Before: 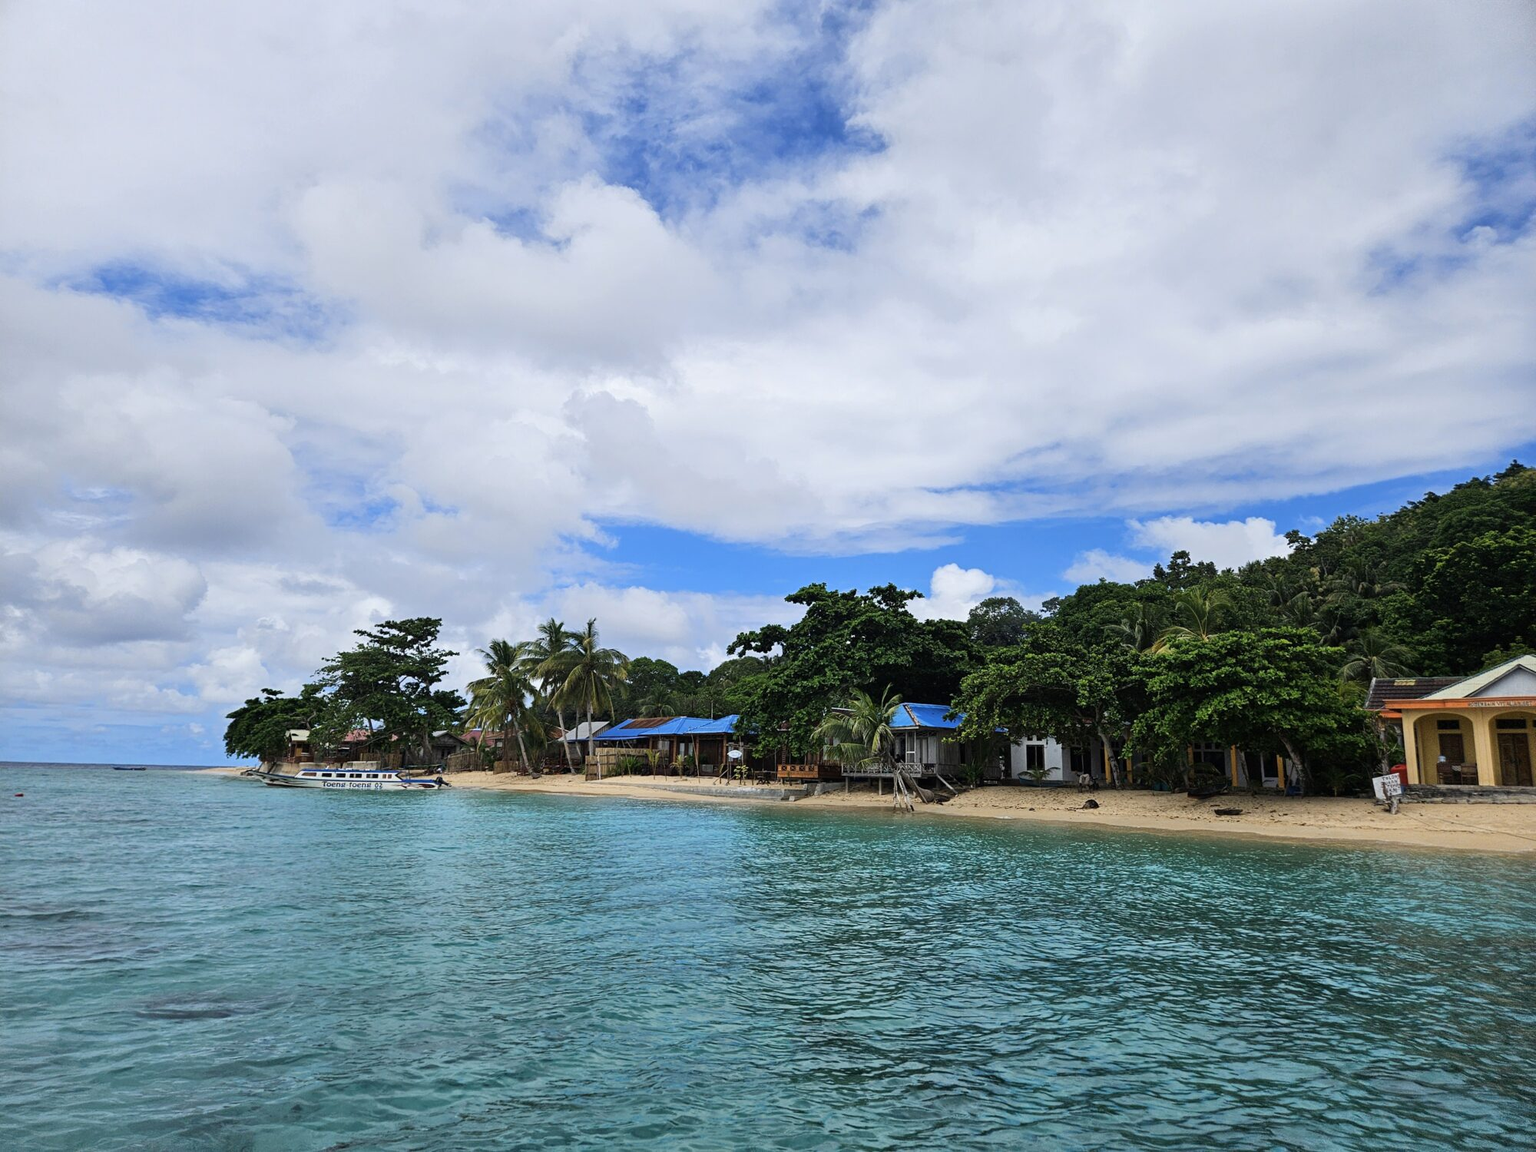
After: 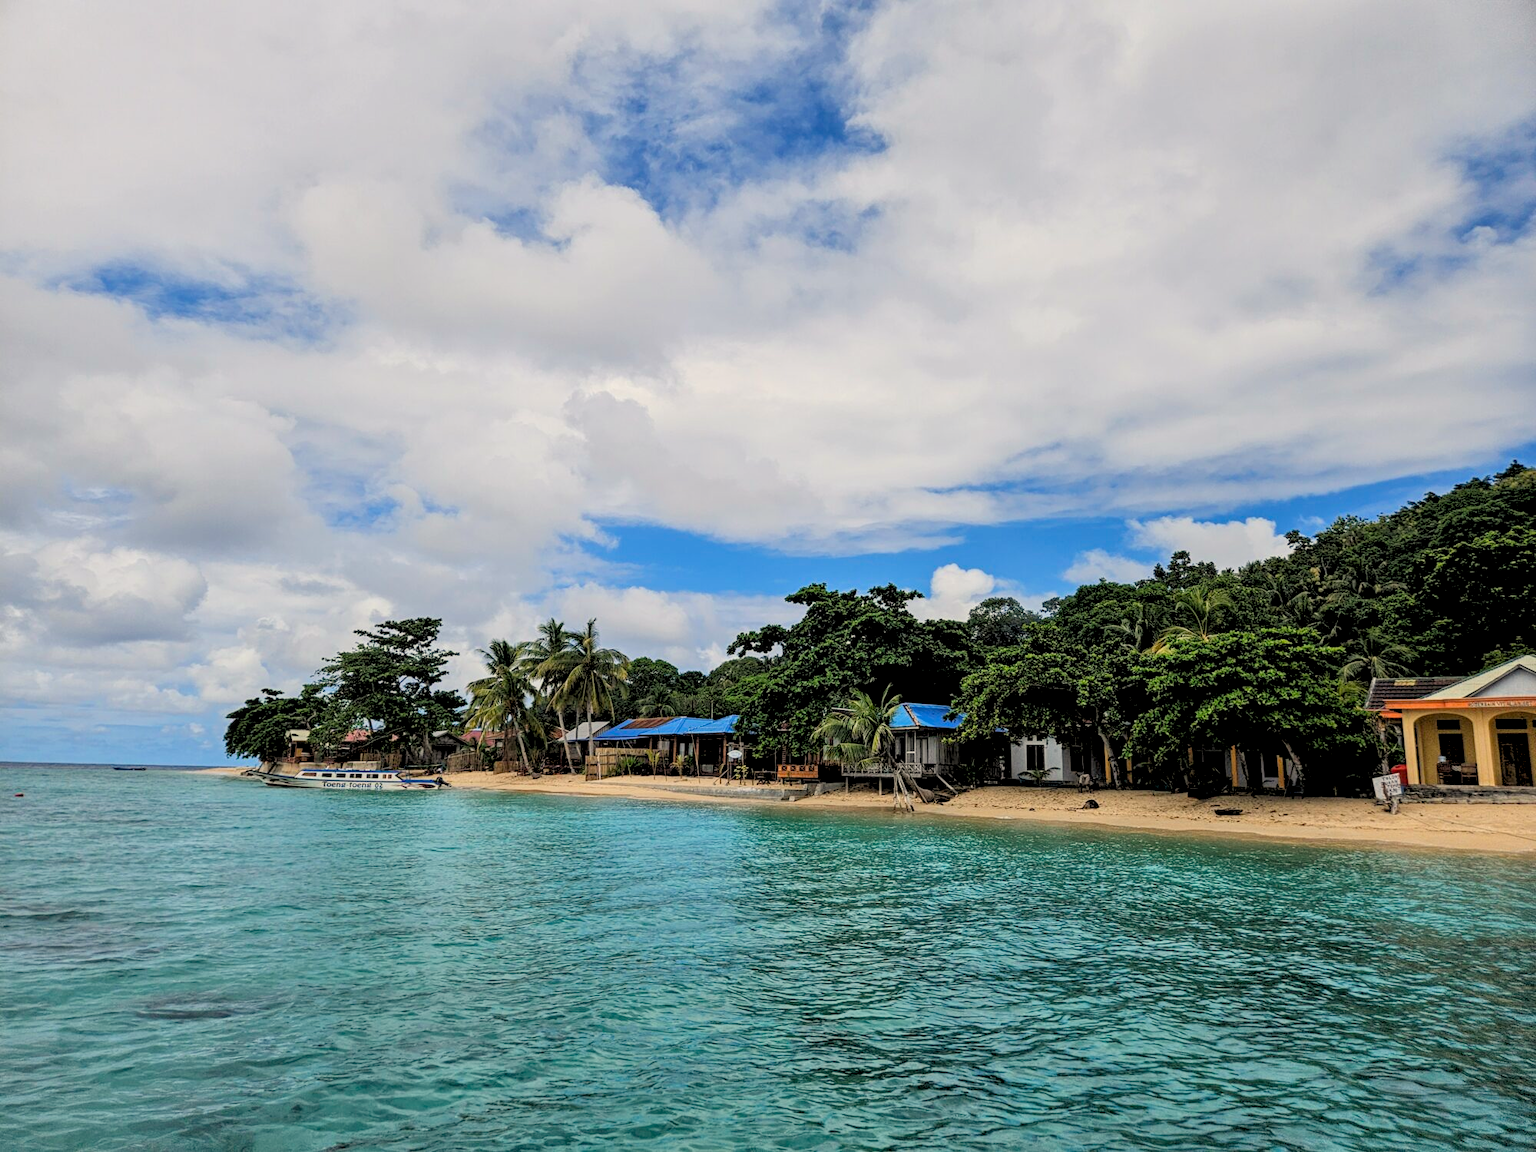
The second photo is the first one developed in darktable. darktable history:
rgb levels: preserve colors sum RGB, levels [[0.038, 0.433, 0.934], [0, 0.5, 1], [0, 0.5, 1]]
white balance: red 1.045, blue 0.932
local contrast: detail 130%
